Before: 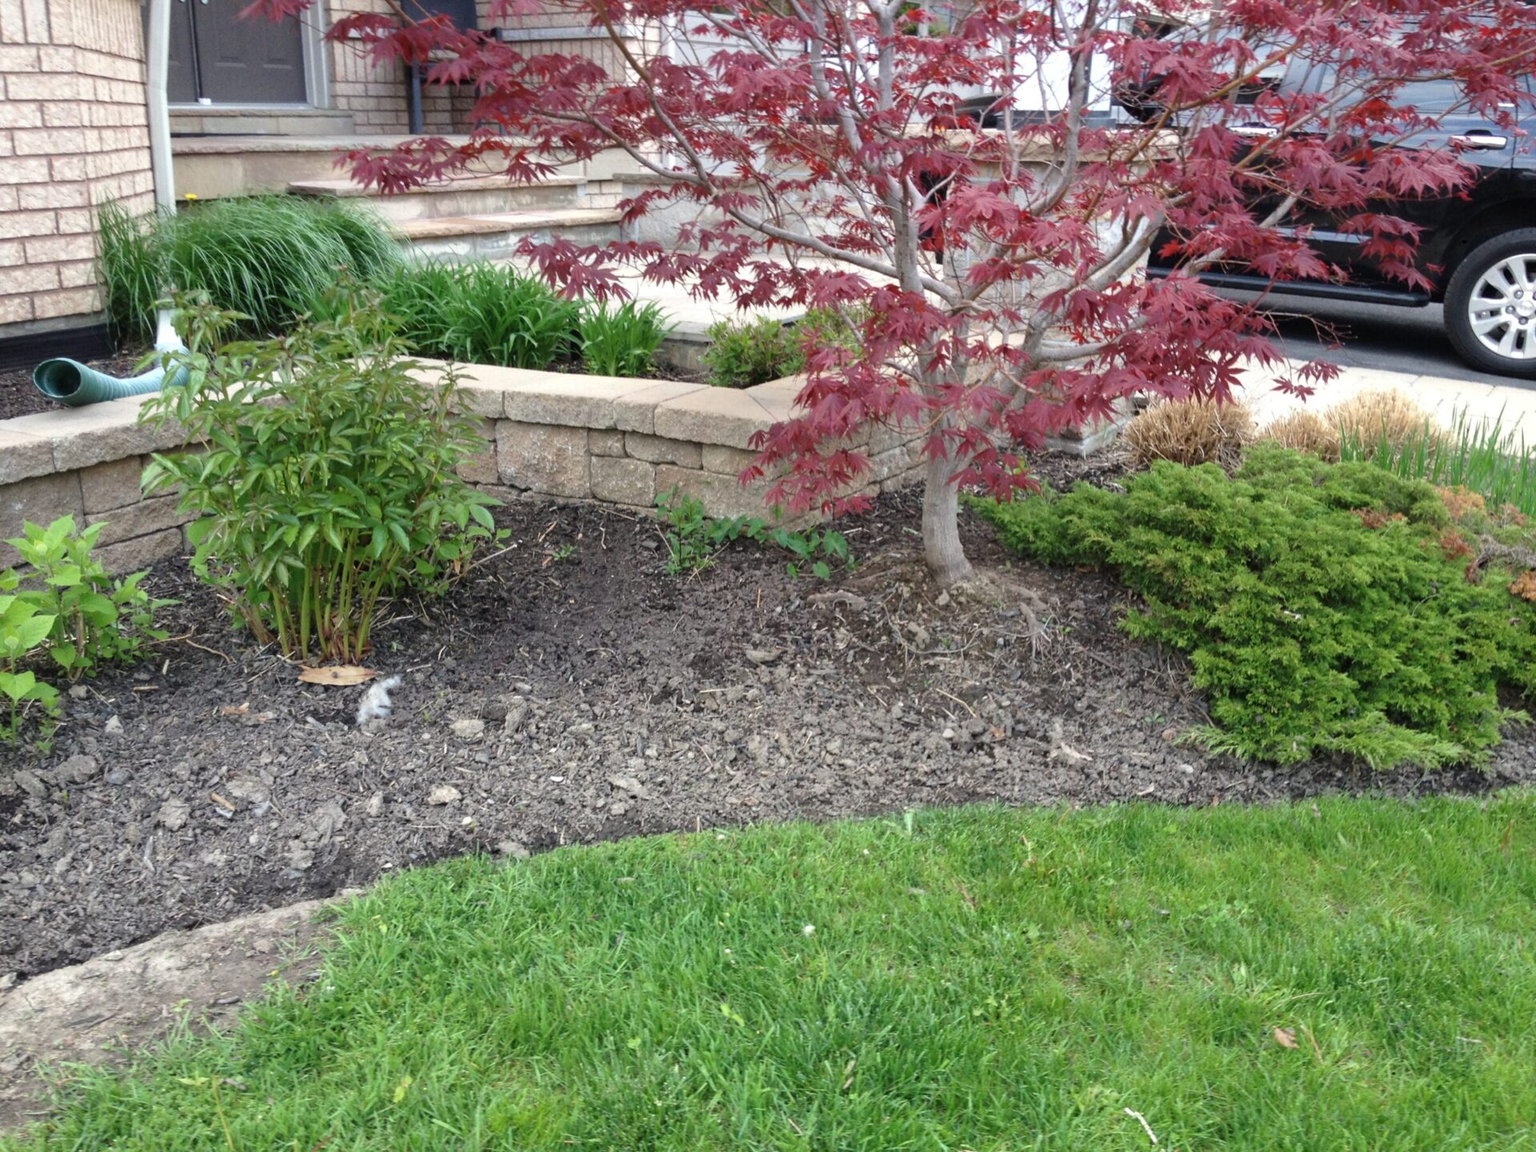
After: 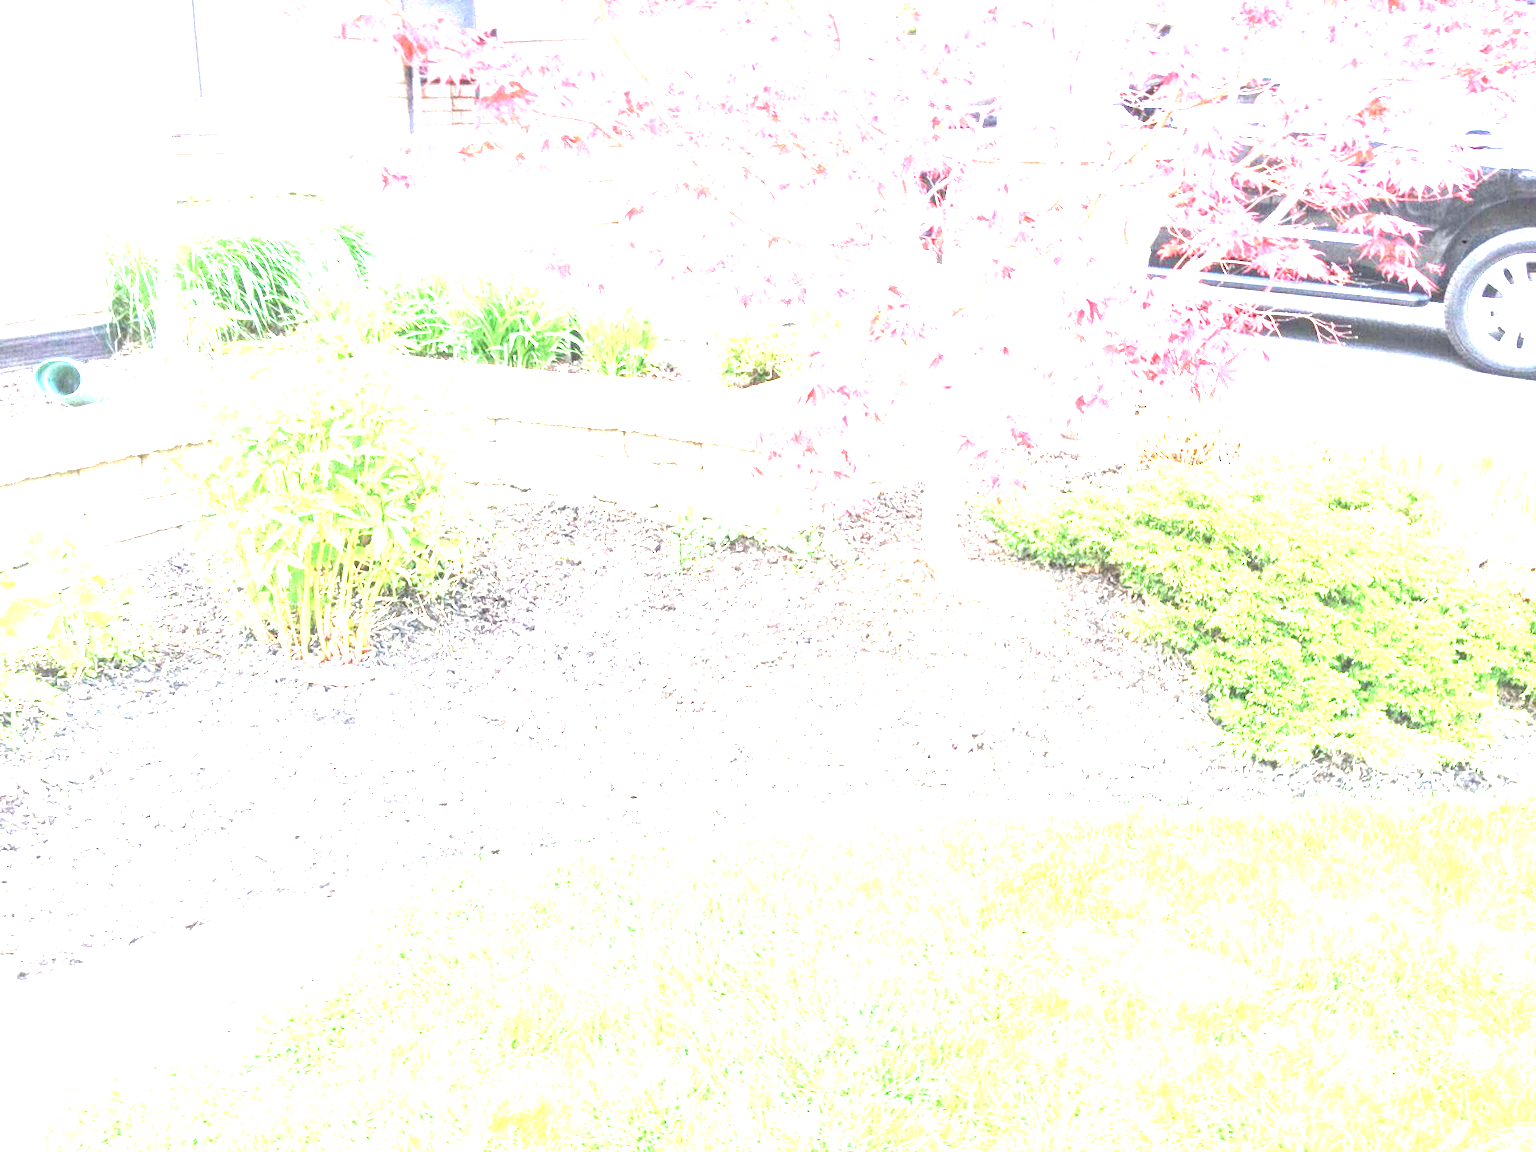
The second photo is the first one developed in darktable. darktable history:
local contrast: on, module defaults
exposure: black level correction 0, exposure 4 EV, compensate exposure bias true, compensate highlight preservation false
